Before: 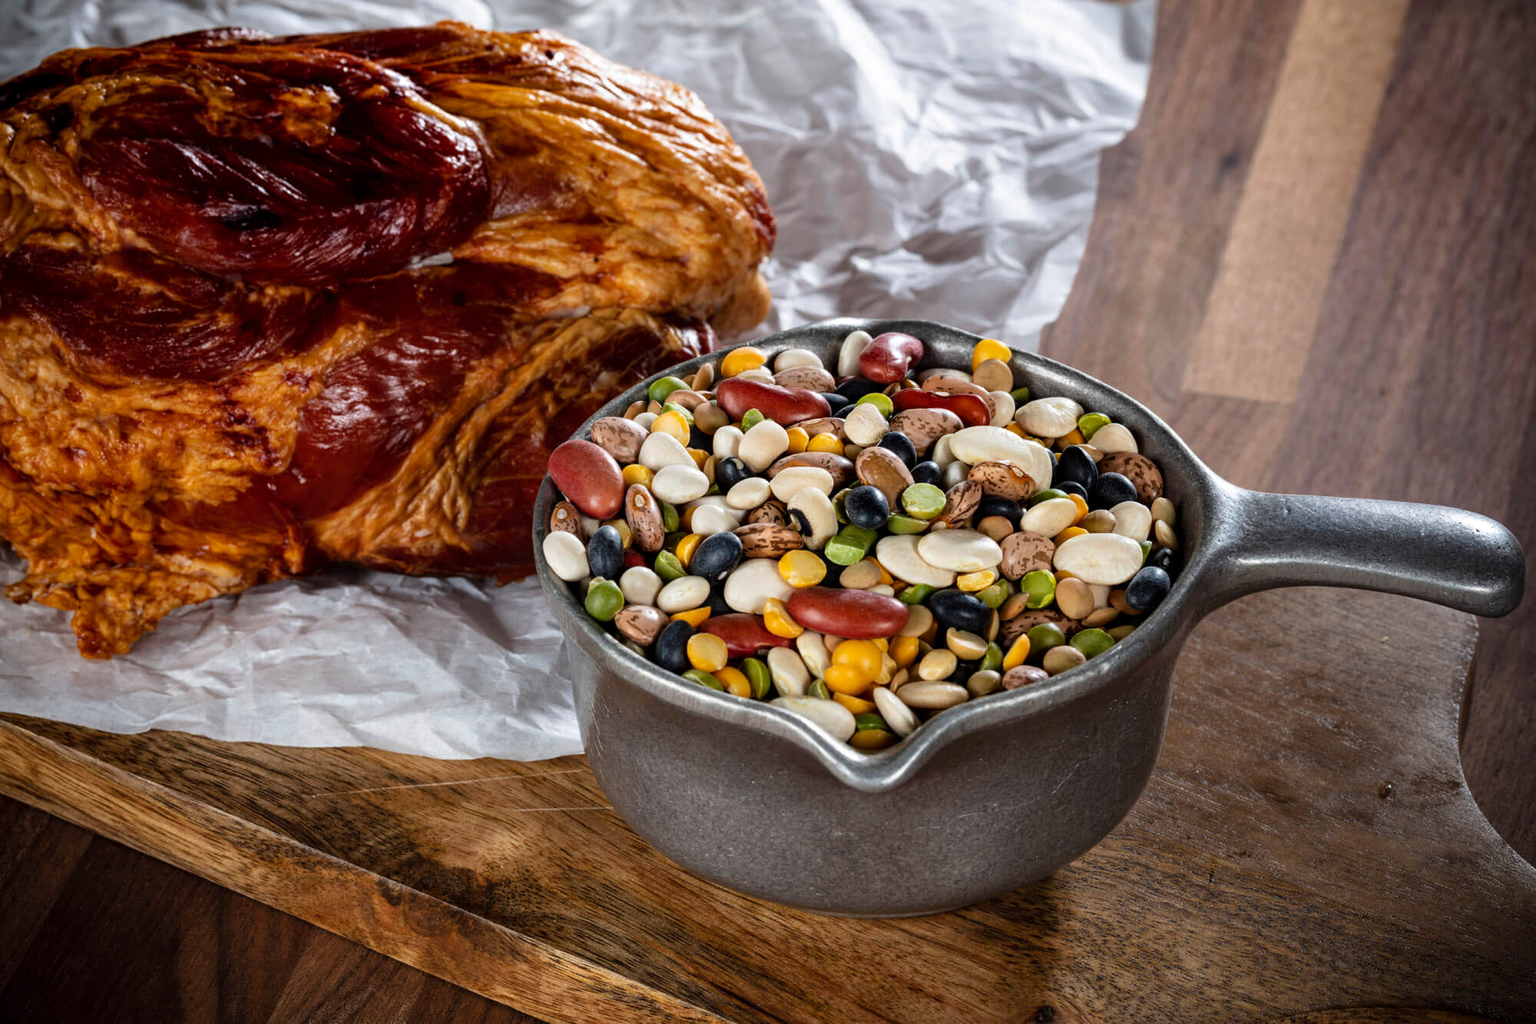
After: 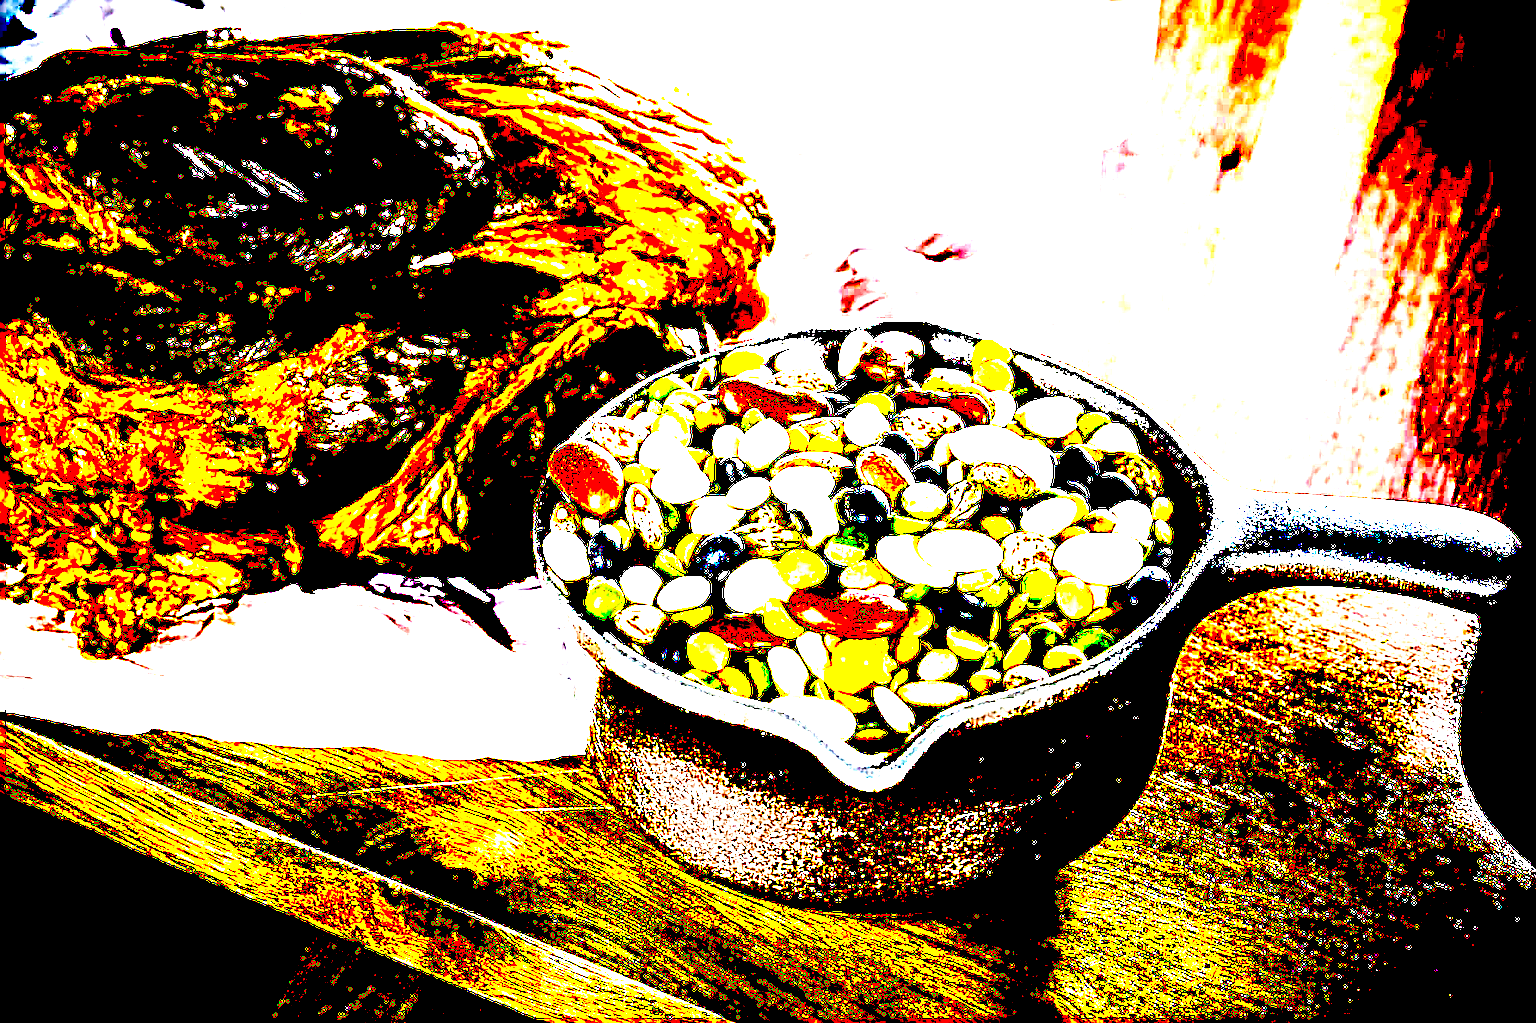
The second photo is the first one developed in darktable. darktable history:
exposure: black level correction 0.098, exposure 2.964 EV, compensate highlight preservation false
sharpen: radius 2.98, amount 0.77
